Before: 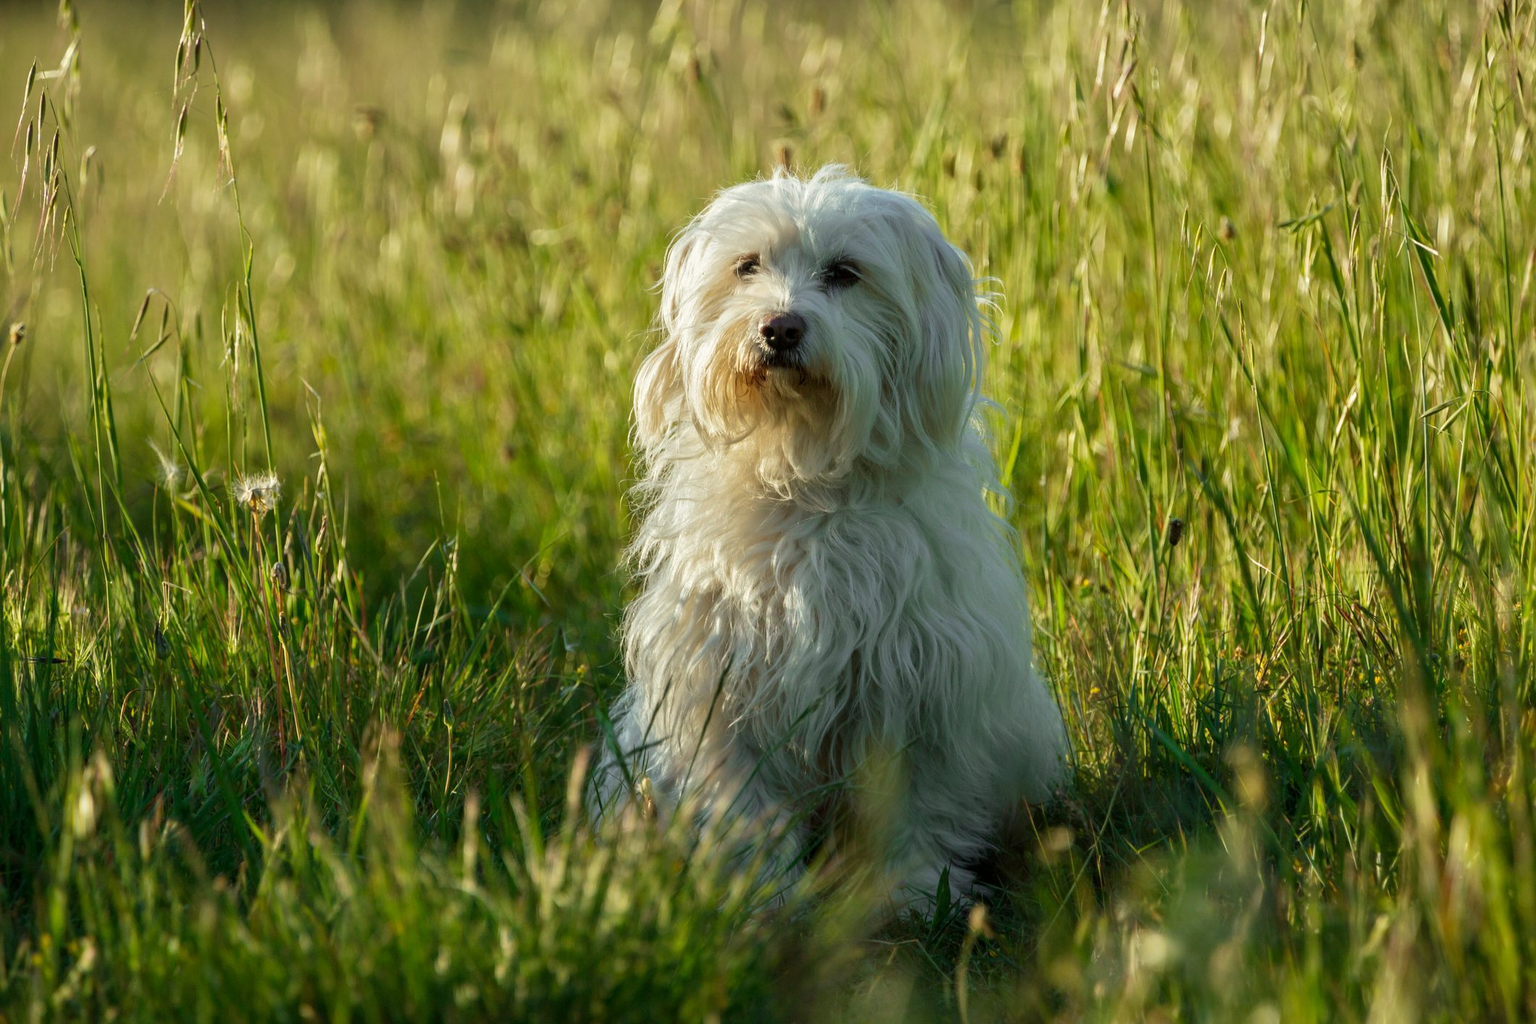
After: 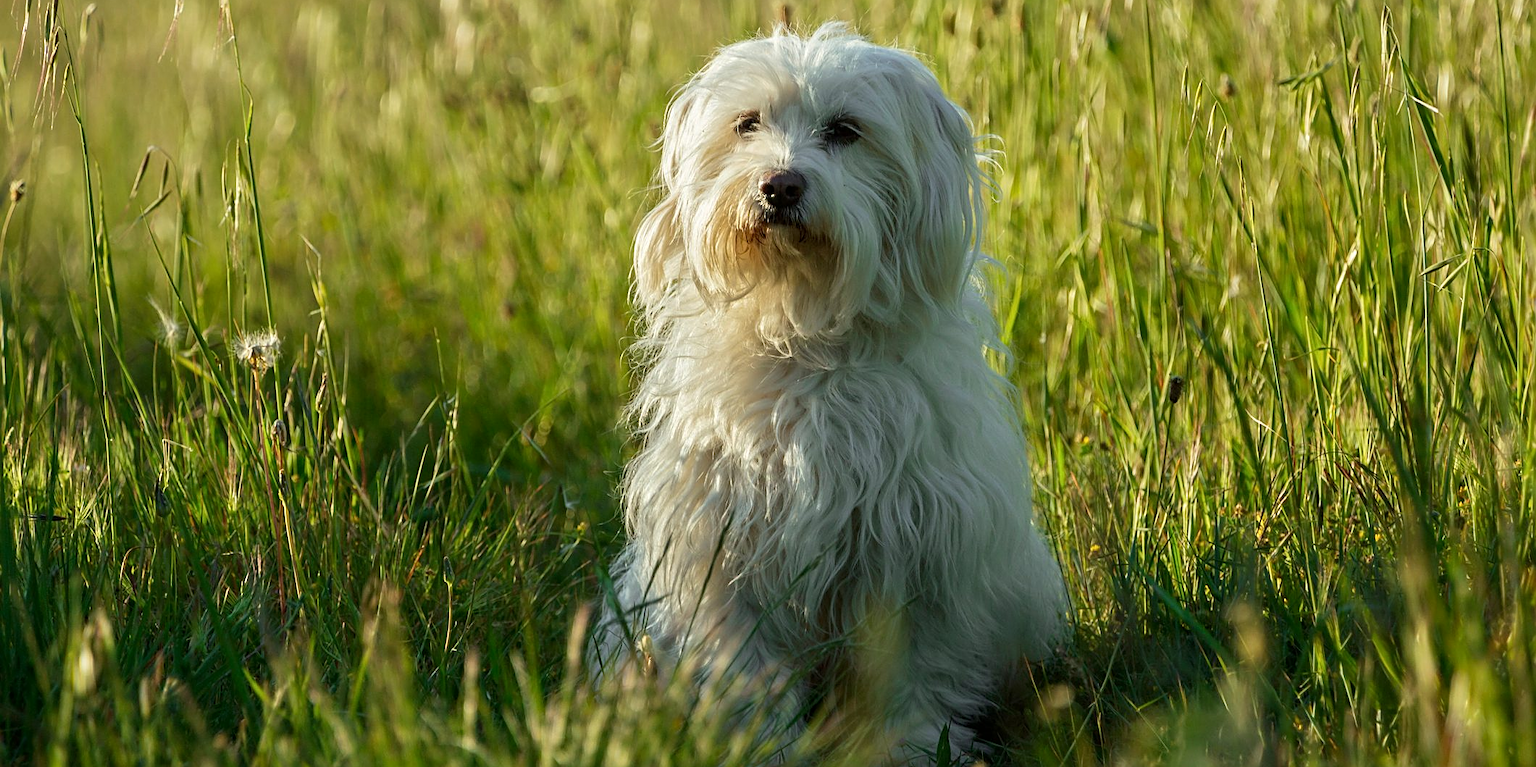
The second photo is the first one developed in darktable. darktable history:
color correction: highlights b* 0.006
contrast brightness saturation: contrast 0.074
sharpen: on, module defaults
crop: top 13.98%, bottom 11.047%
